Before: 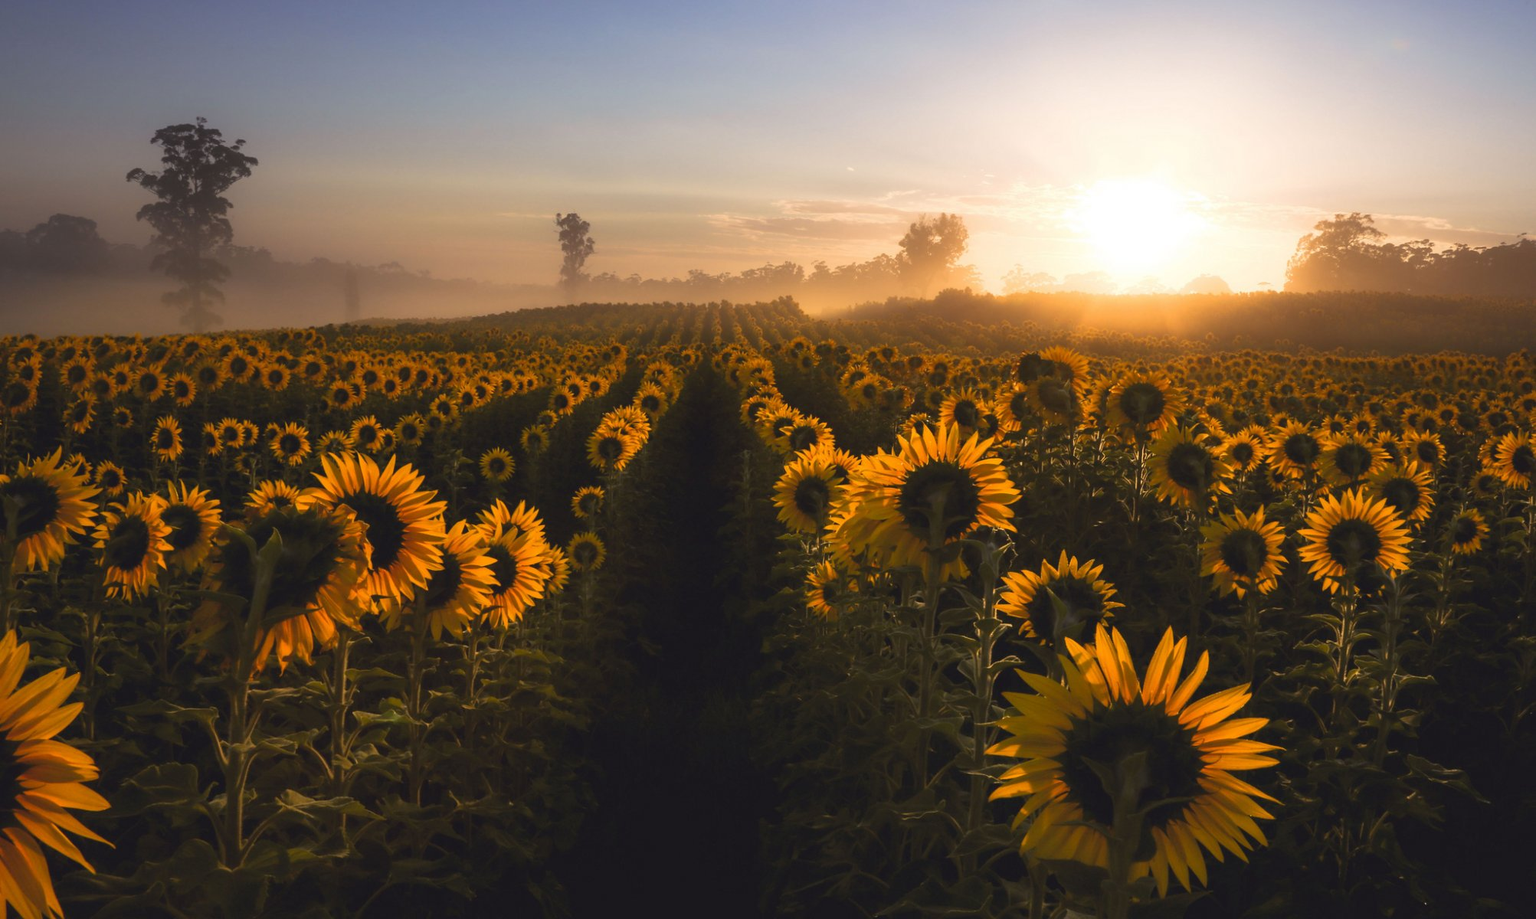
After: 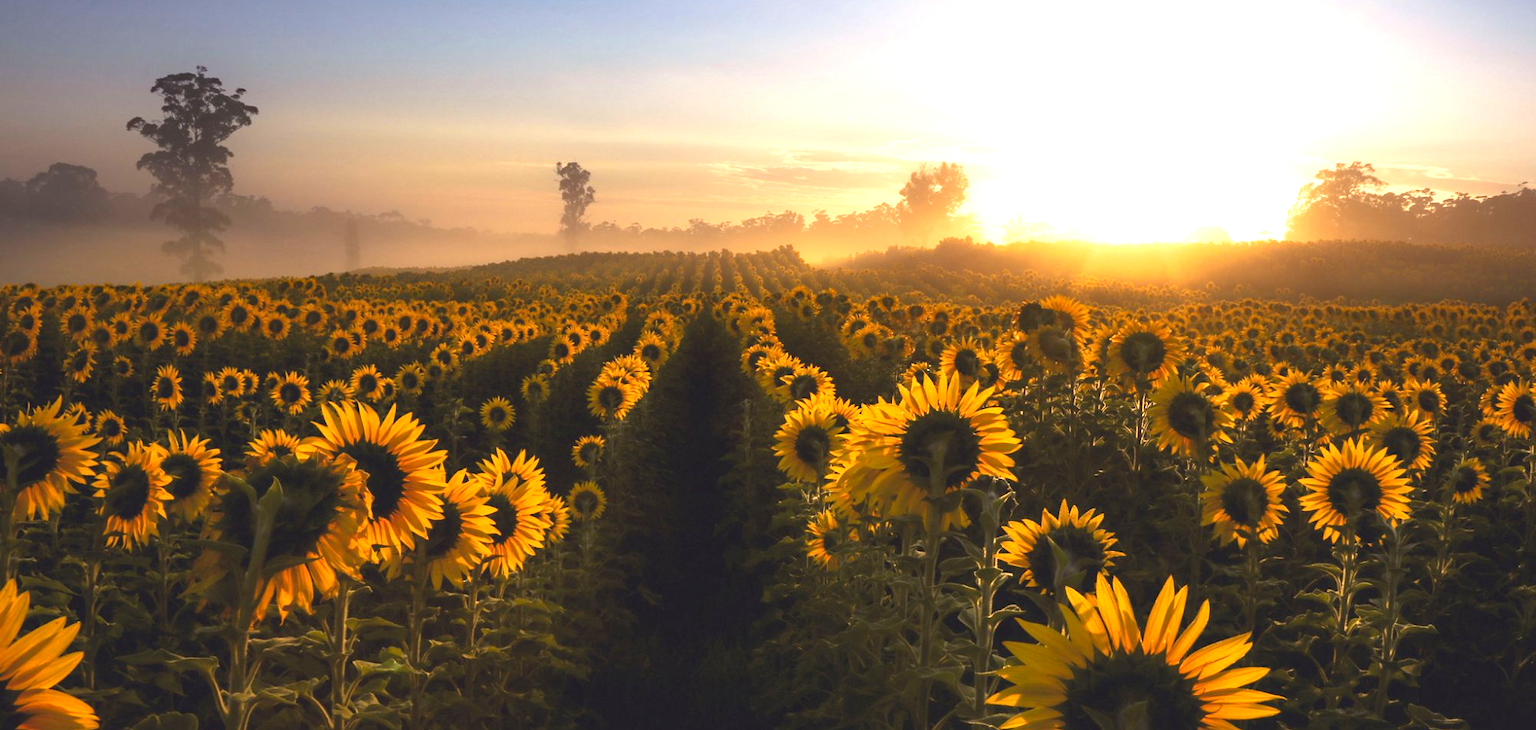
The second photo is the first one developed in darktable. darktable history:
exposure: black level correction 0, exposure 0.893 EV, compensate highlight preservation false
crop and rotate: top 5.661%, bottom 14.872%
haze removal: compatibility mode true, adaptive false
